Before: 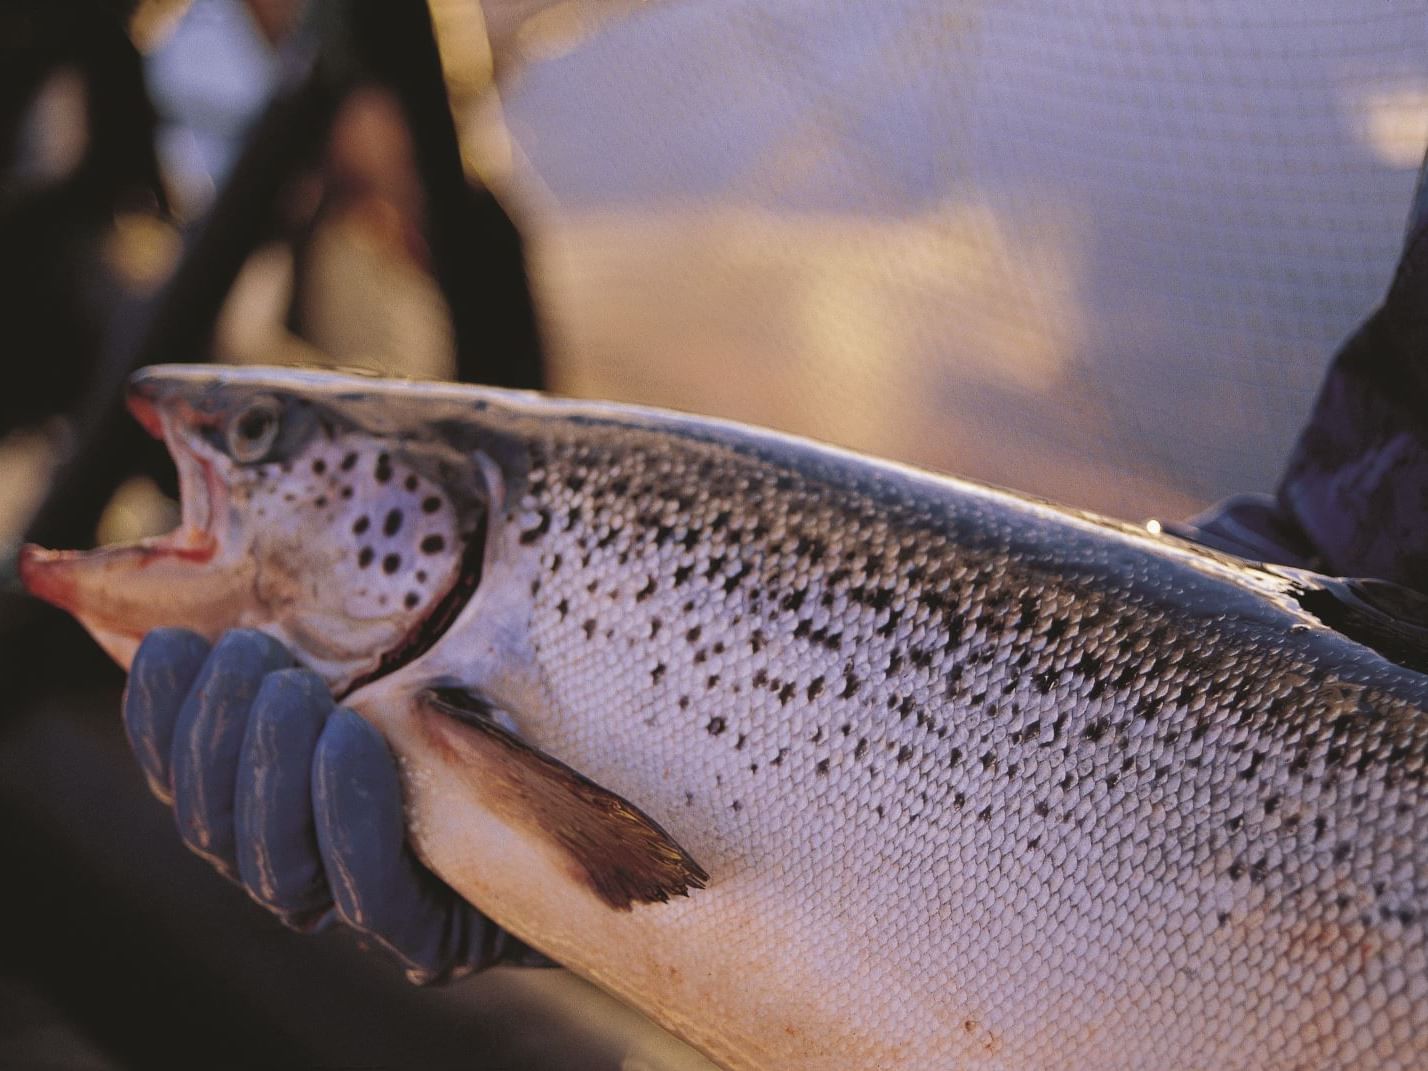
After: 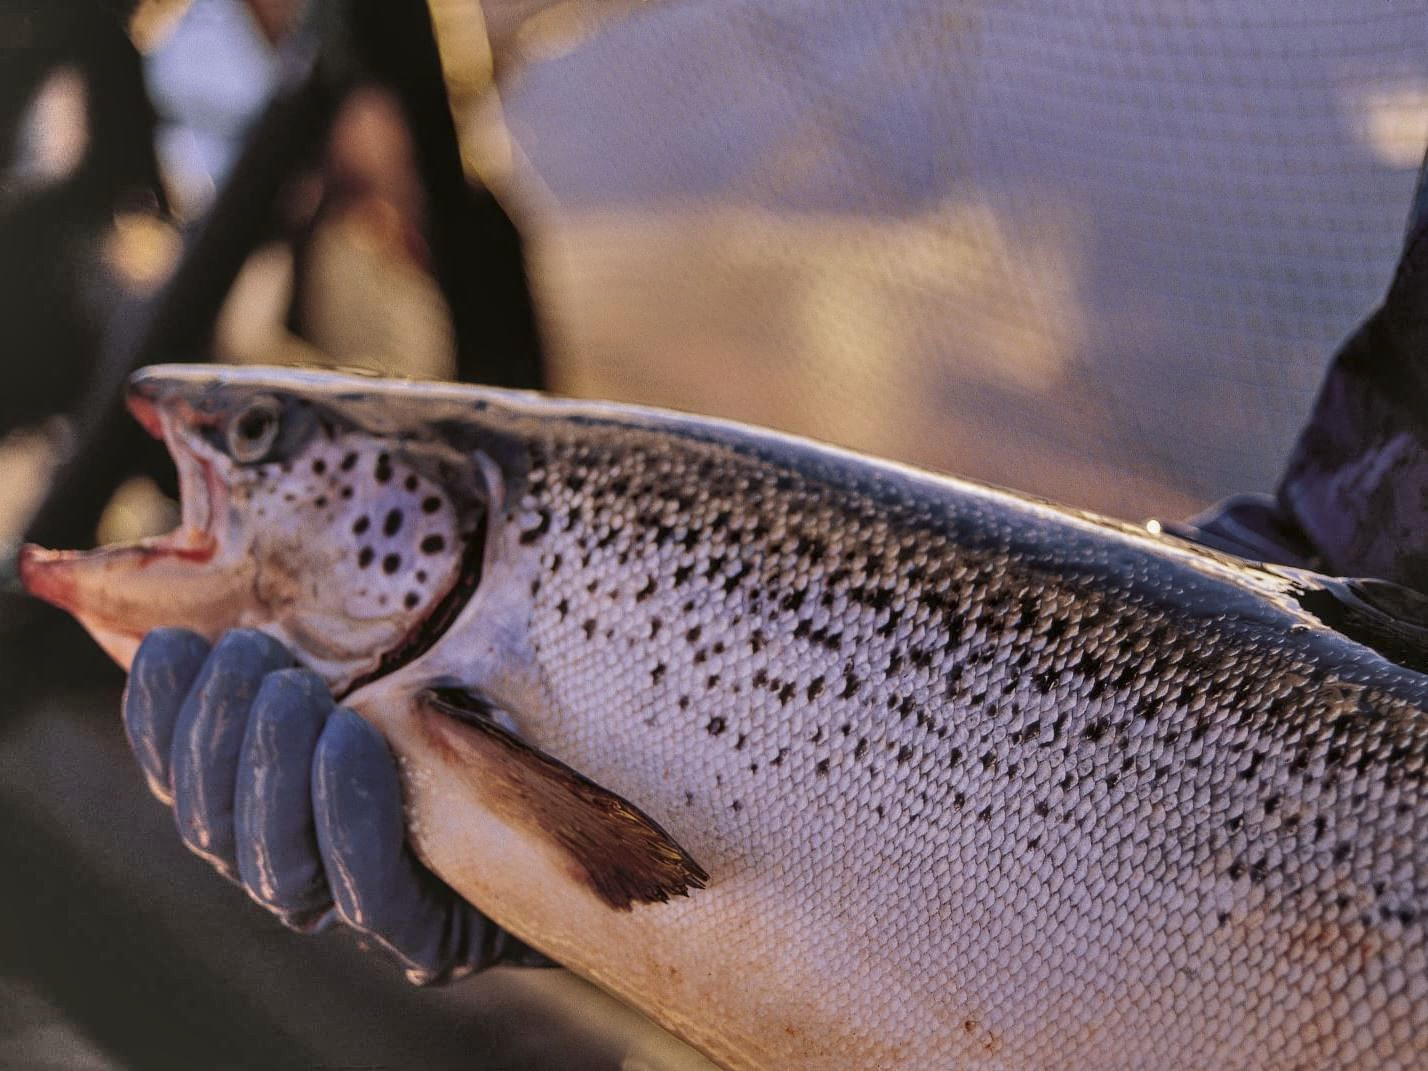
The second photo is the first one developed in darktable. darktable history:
local contrast: detail 142%
shadows and highlights: shadows 78.92, white point adjustment -9.14, highlights -61.34, soften with gaussian
